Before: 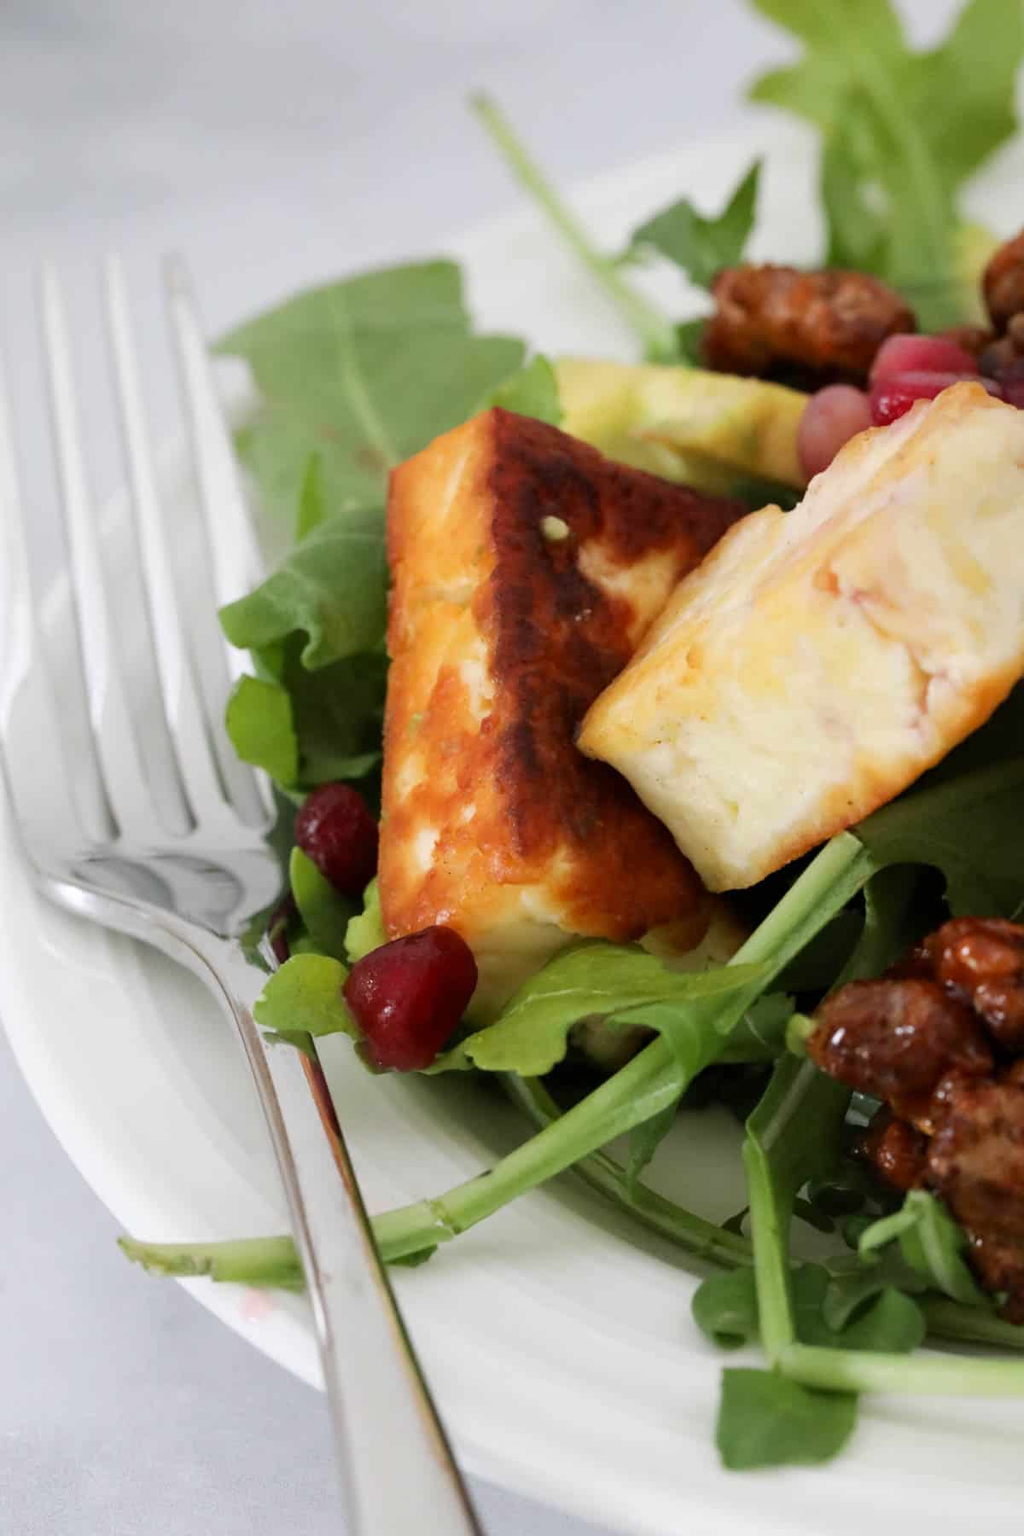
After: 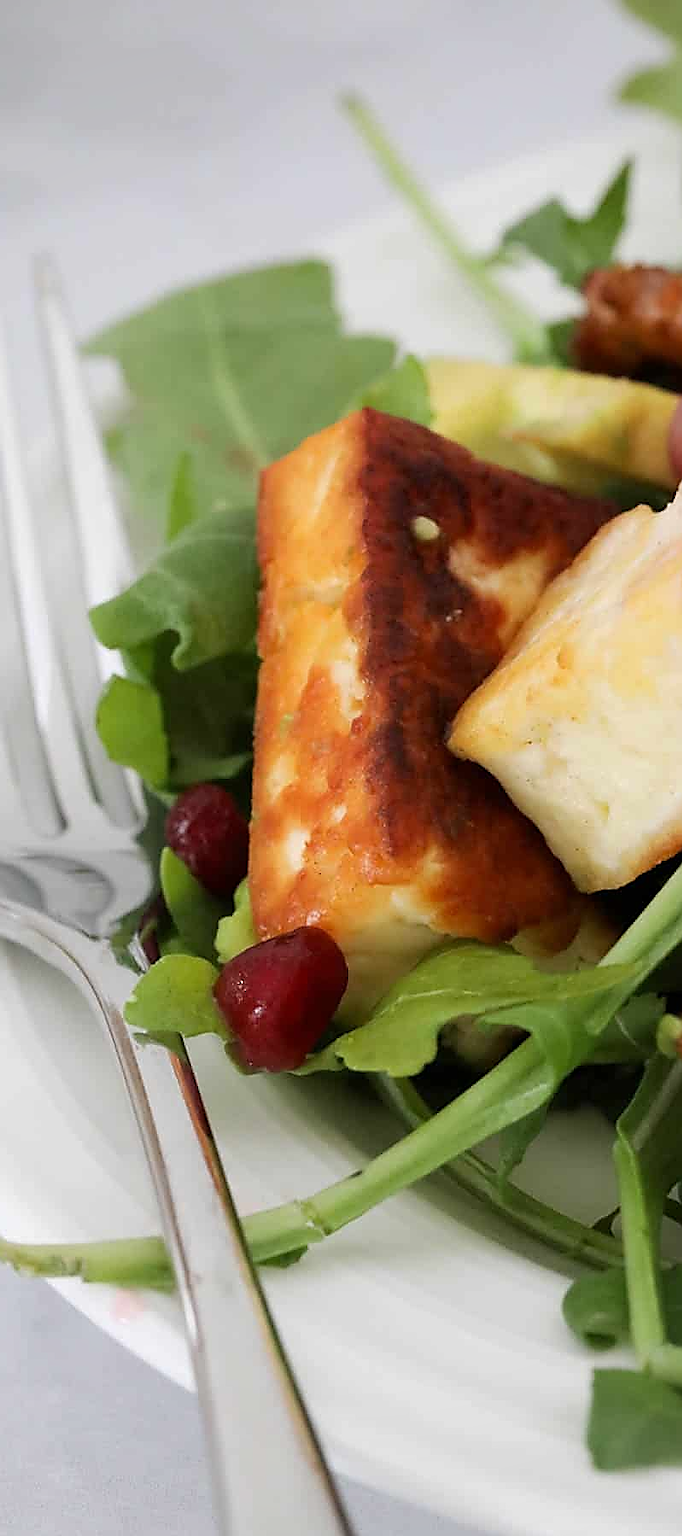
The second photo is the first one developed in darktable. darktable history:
sharpen: radius 1.4, amount 1.25, threshold 0.7
crop and rotate: left 12.673%, right 20.66%
vignetting: brightness -0.167
